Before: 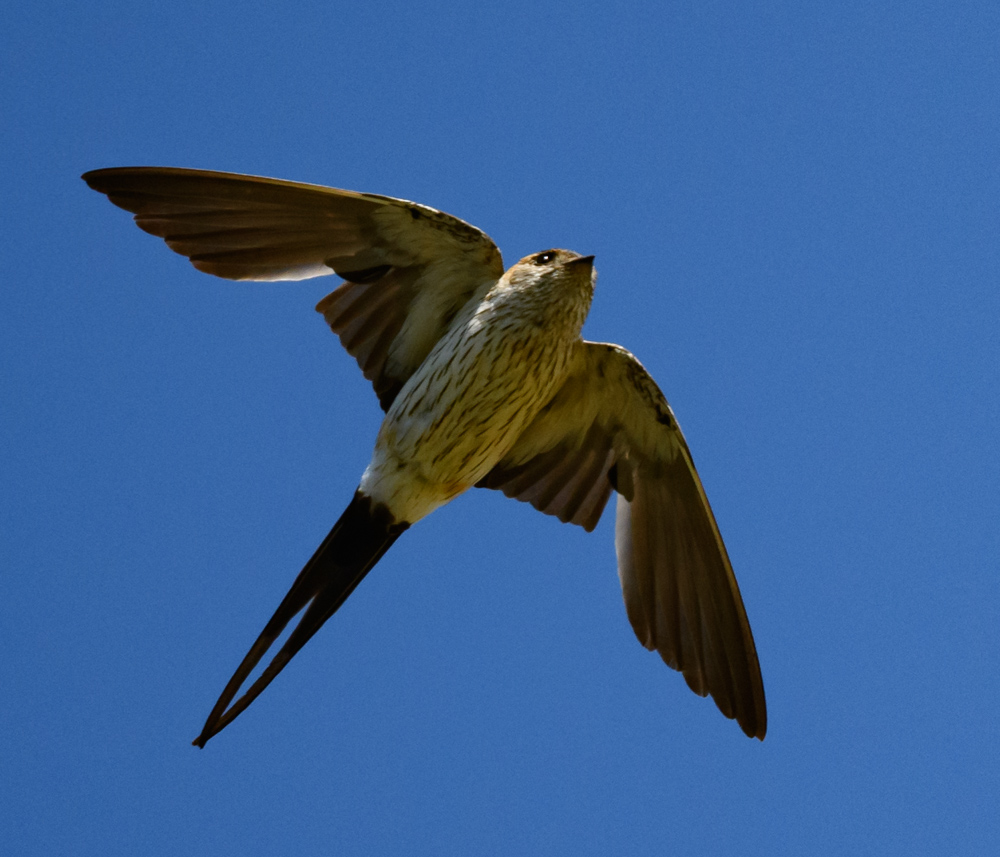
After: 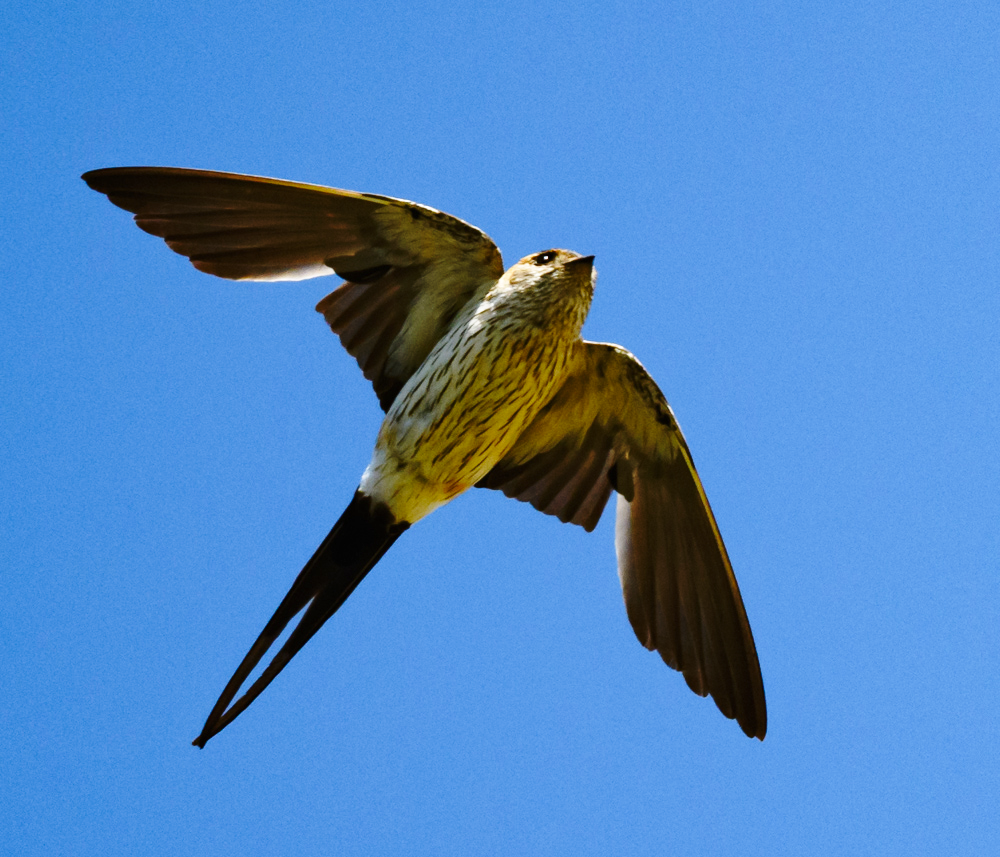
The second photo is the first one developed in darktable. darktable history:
exposure: exposure 0.2 EV, compensate highlight preservation false
base curve: curves: ch0 [(0, 0) (0.036, 0.037) (0.121, 0.228) (0.46, 0.76) (0.859, 0.983) (1, 1)], preserve colors none
